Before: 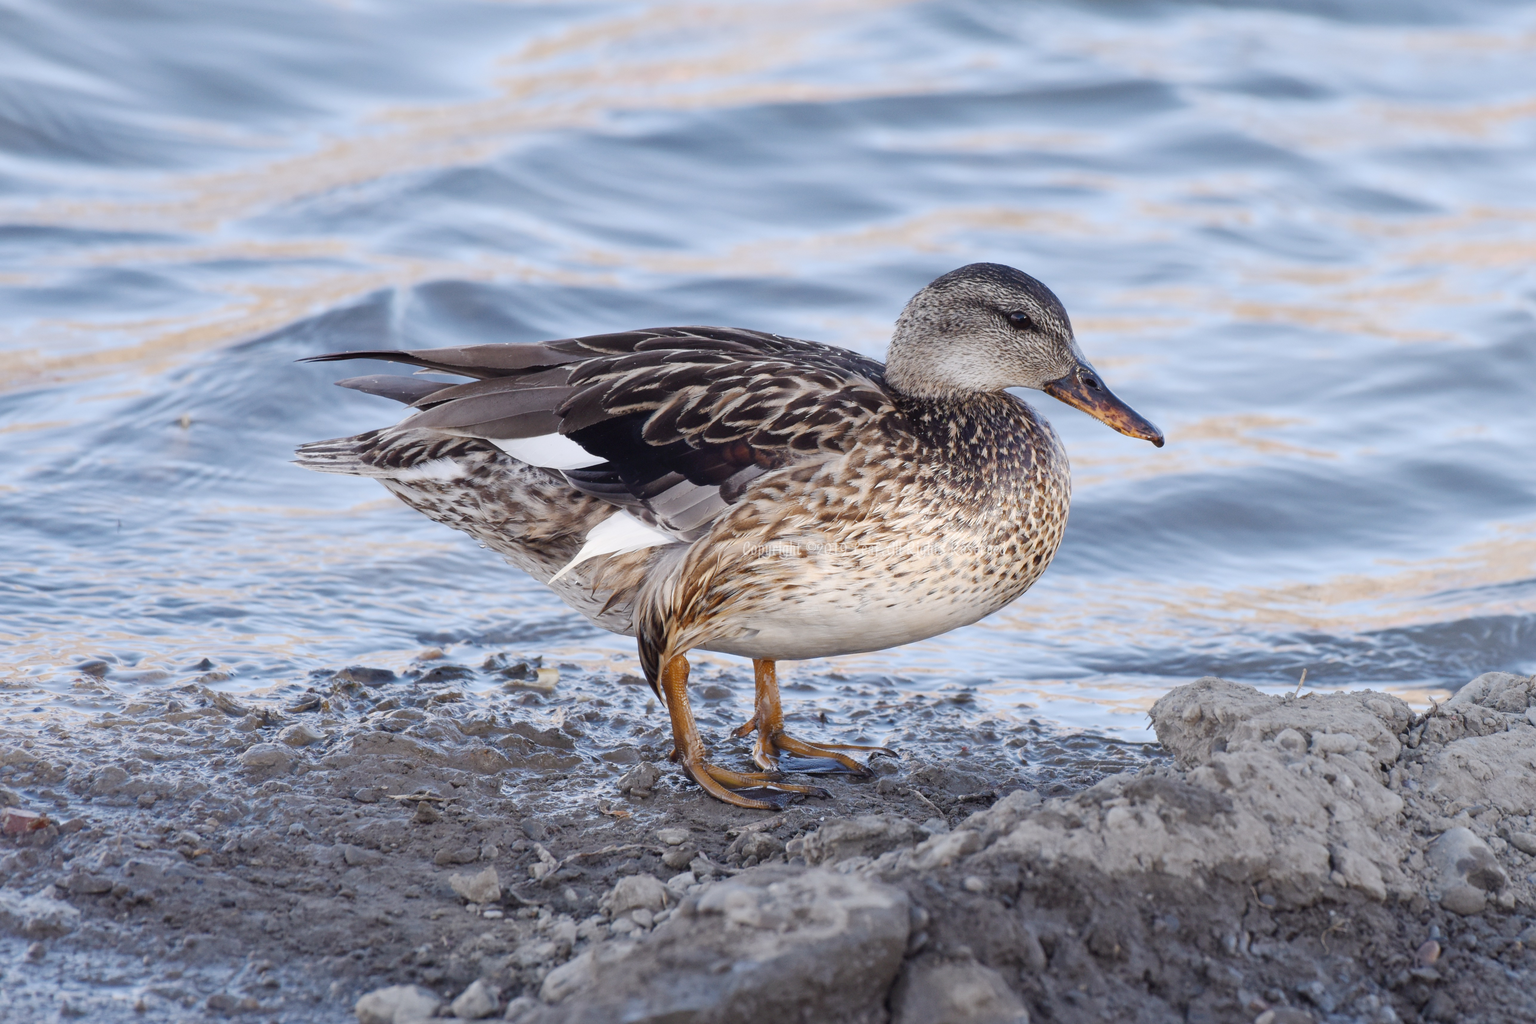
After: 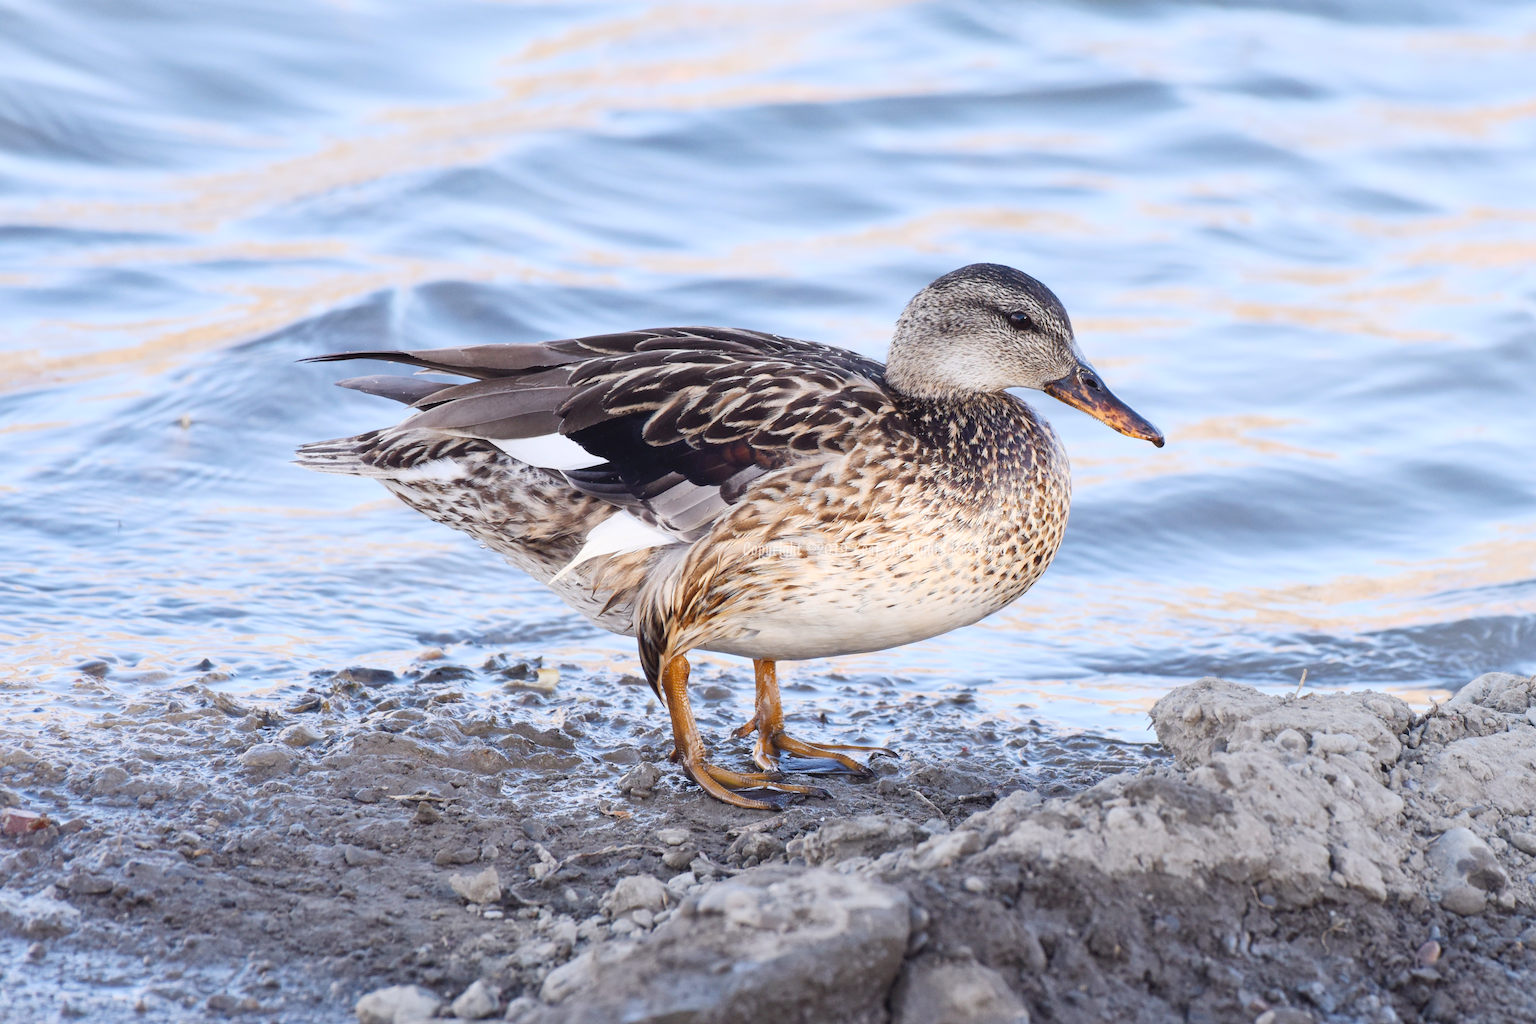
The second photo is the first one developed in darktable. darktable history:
contrast brightness saturation: contrast 0.199, brightness 0.161, saturation 0.227
